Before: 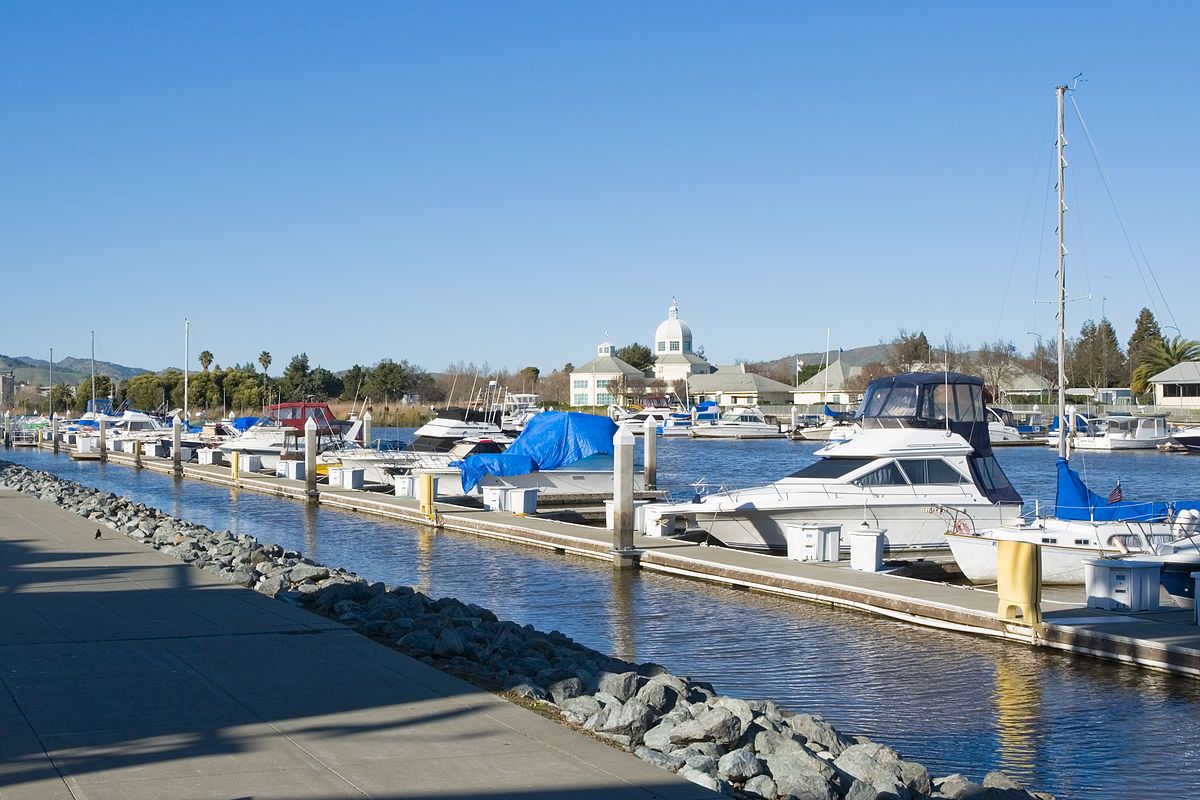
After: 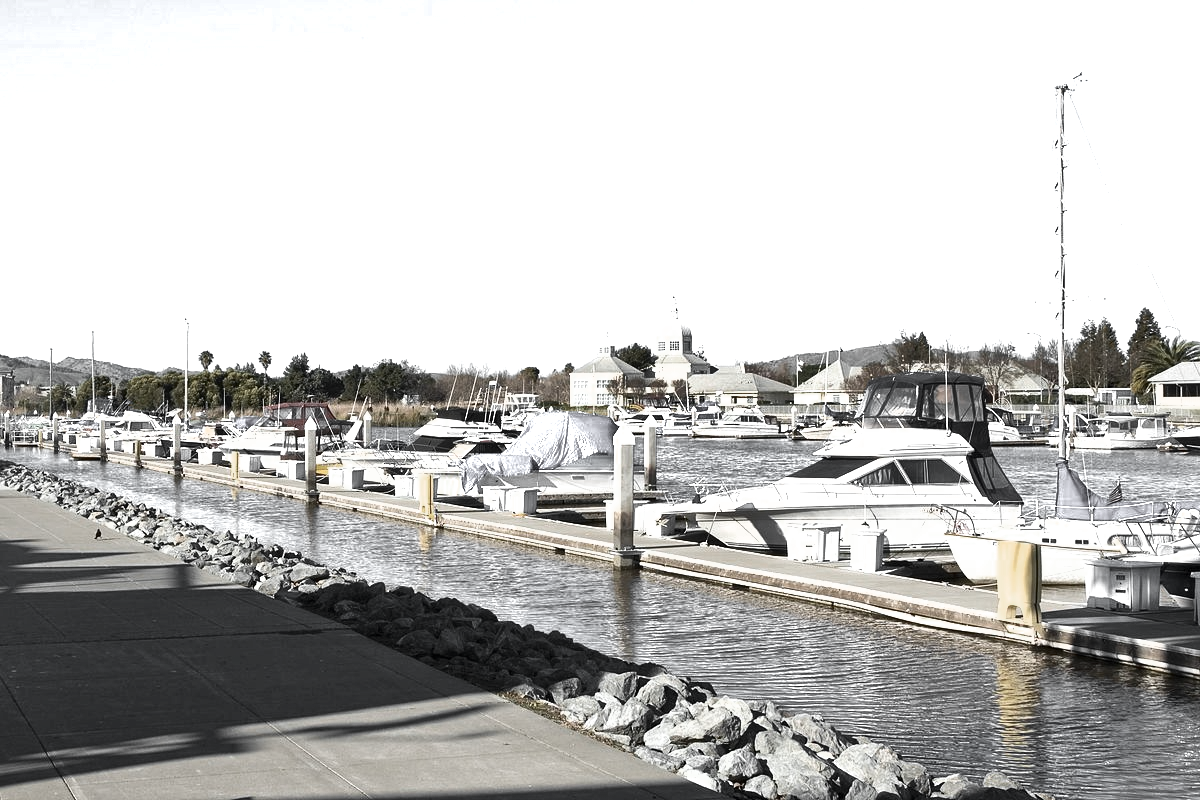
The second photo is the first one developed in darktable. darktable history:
color zones: curves: ch0 [(0, 0.613) (0.01, 0.613) (0.245, 0.448) (0.498, 0.529) (0.642, 0.665) (0.879, 0.777) (0.99, 0.613)]; ch1 [(0, 0.035) (0.121, 0.189) (0.259, 0.197) (0.415, 0.061) (0.589, 0.022) (0.732, 0.022) (0.857, 0.026) (0.991, 0.053)]
contrast brightness saturation: contrast 0.124, brightness -0.116, saturation 0.197
shadows and highlights: low approximation 0.01, soften with gaussian
exposure: exposure 0.748 EV, compensate exposure bias true, compensate highlight preservation false
